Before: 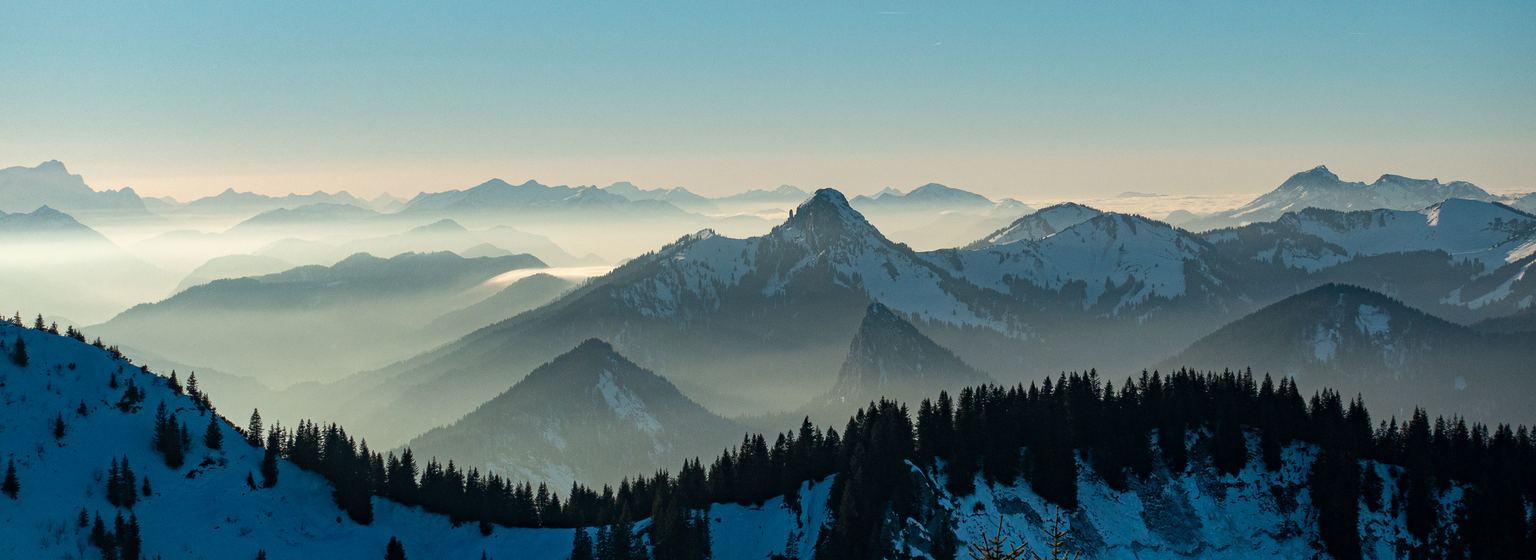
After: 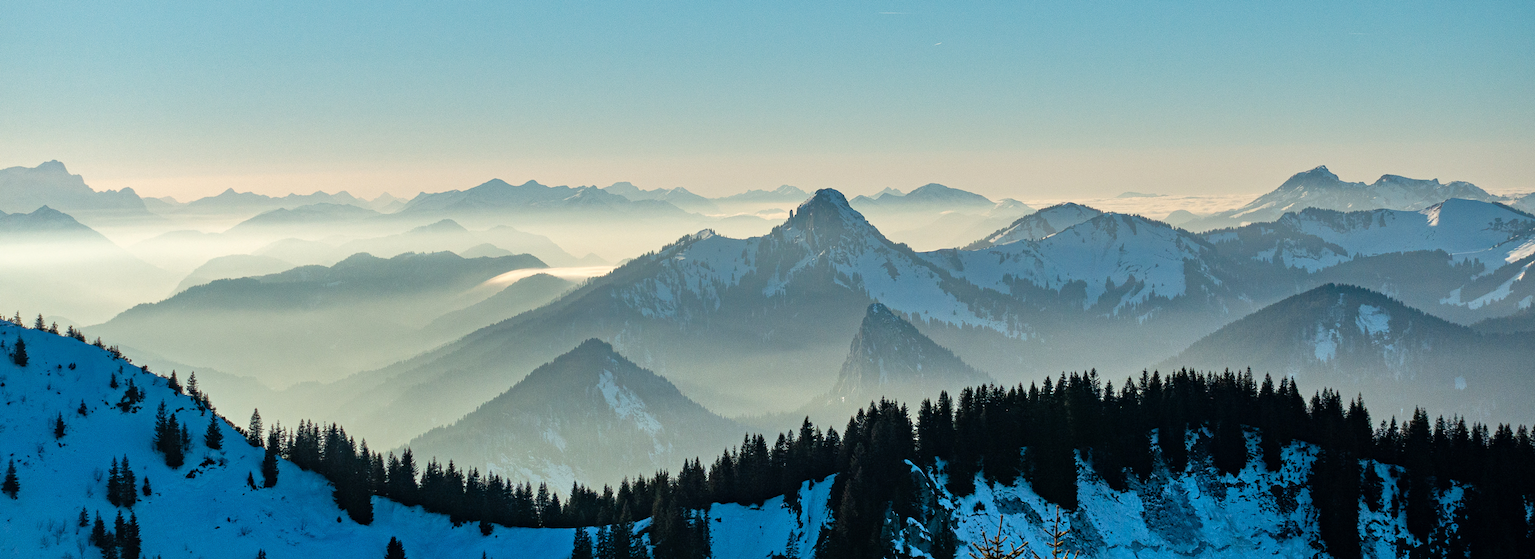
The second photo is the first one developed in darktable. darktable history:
tone equalizer: -7 EV 0.146 EV, -6 EV 0.616 EV, -5 EV 1.14 EV, -4 EV 1.31 EV, -3 EV 1.18 EV, -2 EV 0.6 EV, -1 EV 0.153 EV, mask exposure compensation -0.491 EV
